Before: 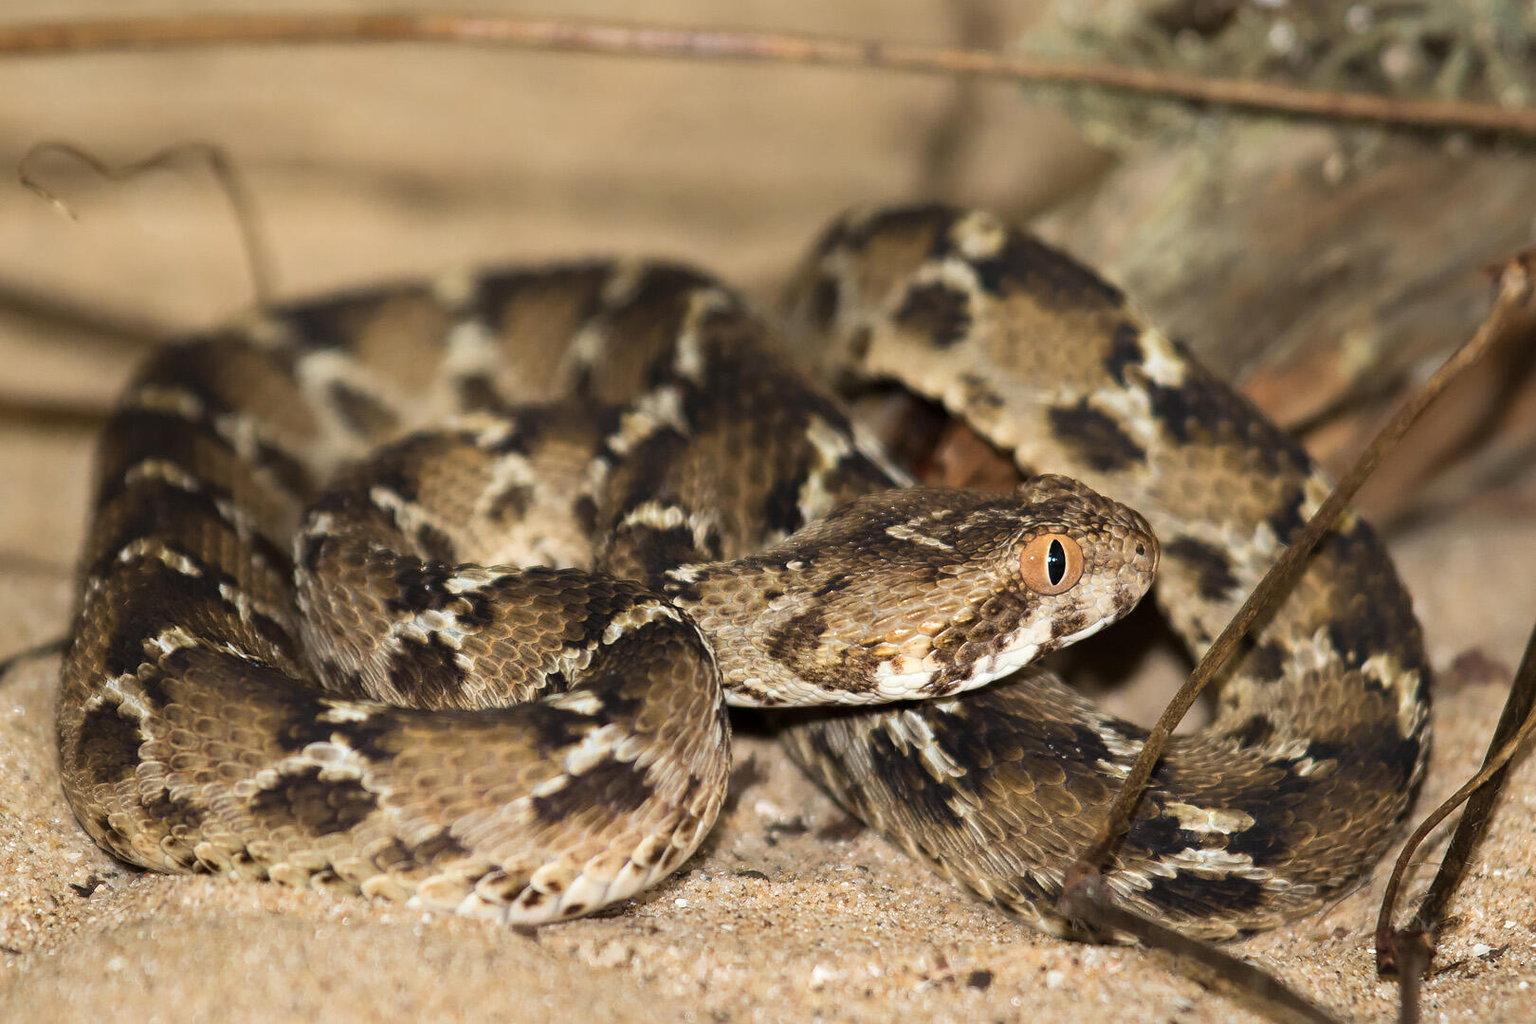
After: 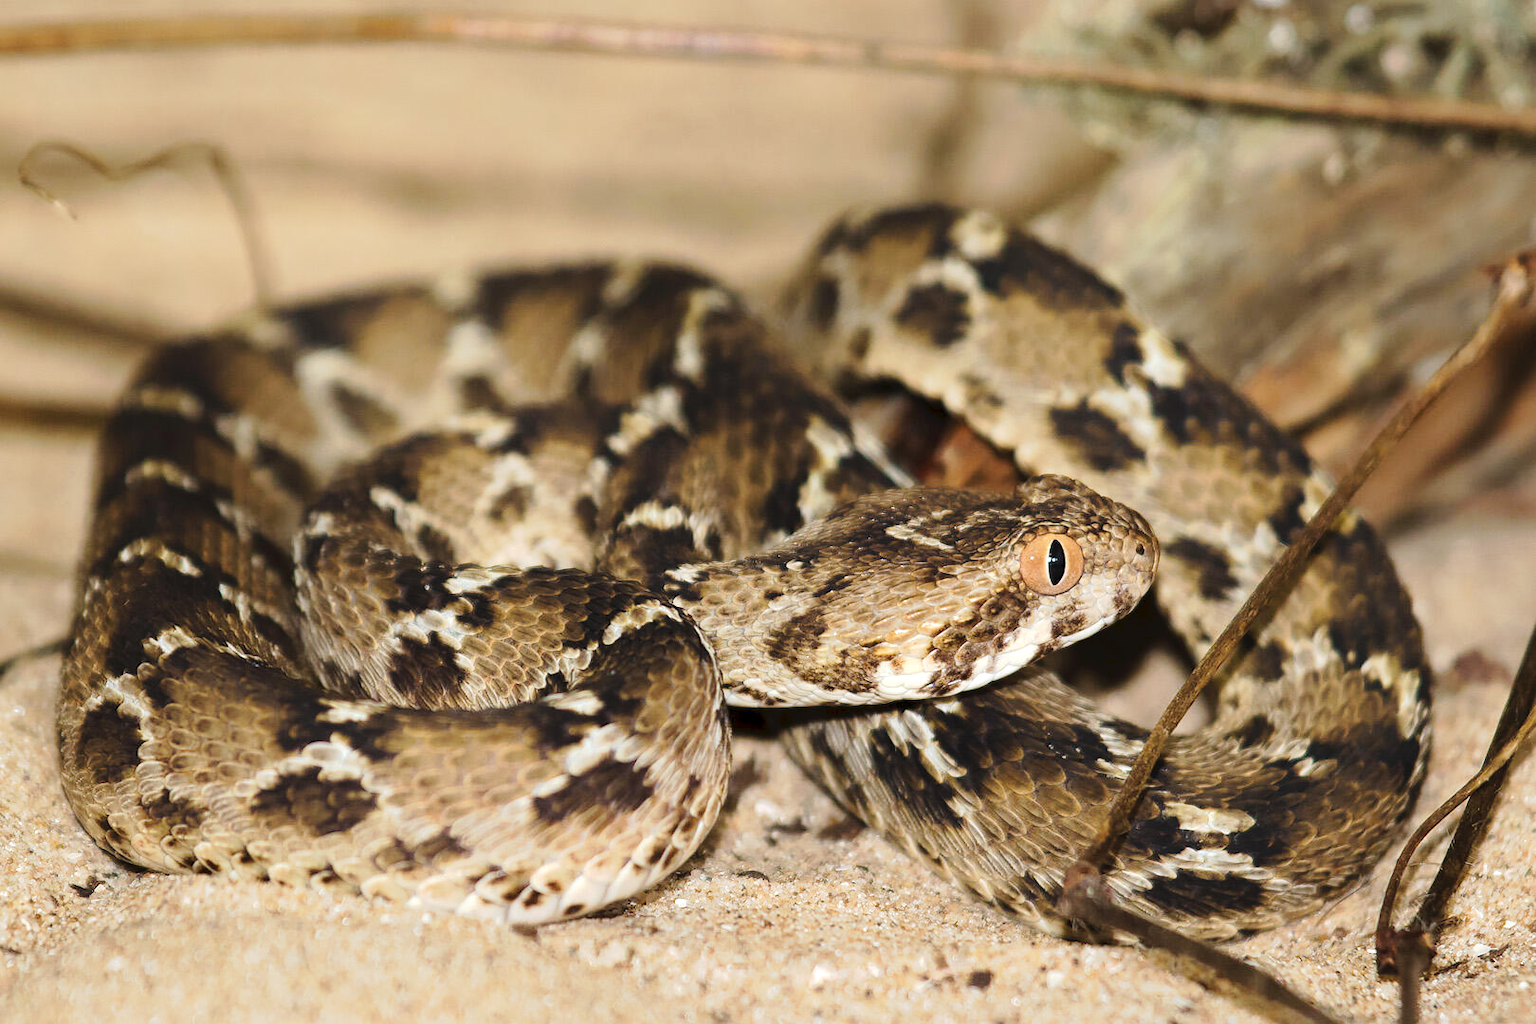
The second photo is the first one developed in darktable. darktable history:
tone curve: curves: ch0 [(0, 0) (0.003, 0.031) (0.011, 0.041) (0.025, 0.054) (0.044, 0.06) (0.069, 0.083) (0.1, 0.108) (0.136, 0.135) (0.177, 0.179) (0.224, 0.231) (0.277, 0.294) (0.335, 0.378) (0.399, 0.463) (0.468, 0.552) (0.543, 0.627) (0.623, 0.694) (0.709, 0.776) (0.801, 0.849) (0.898, 0.905) (1, 1)], preserve colors none
exposure: black level correction 0.001, exposure 0.14 EV, compensate highlight preservation false
